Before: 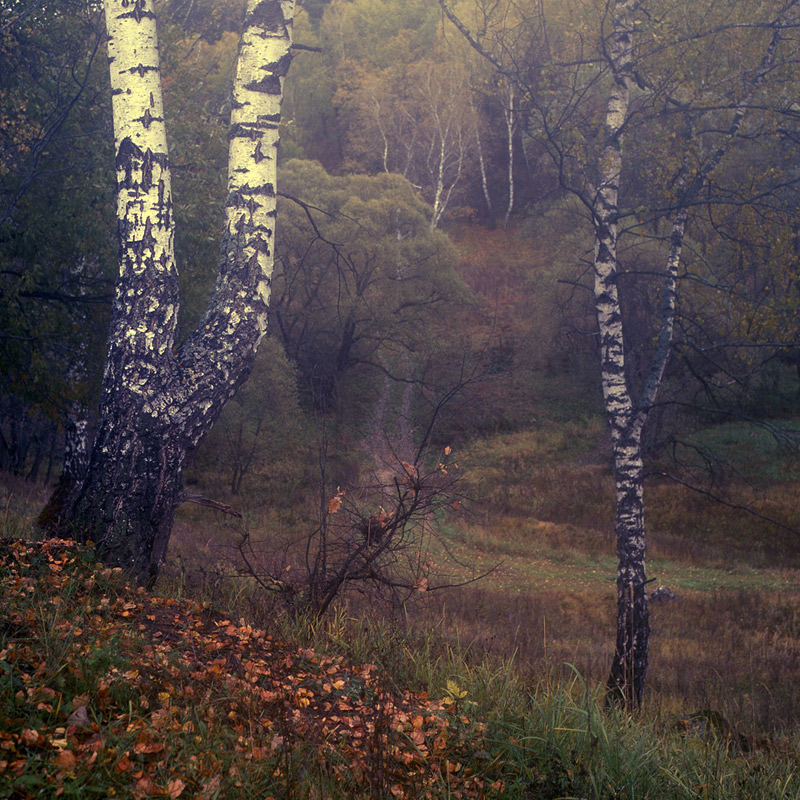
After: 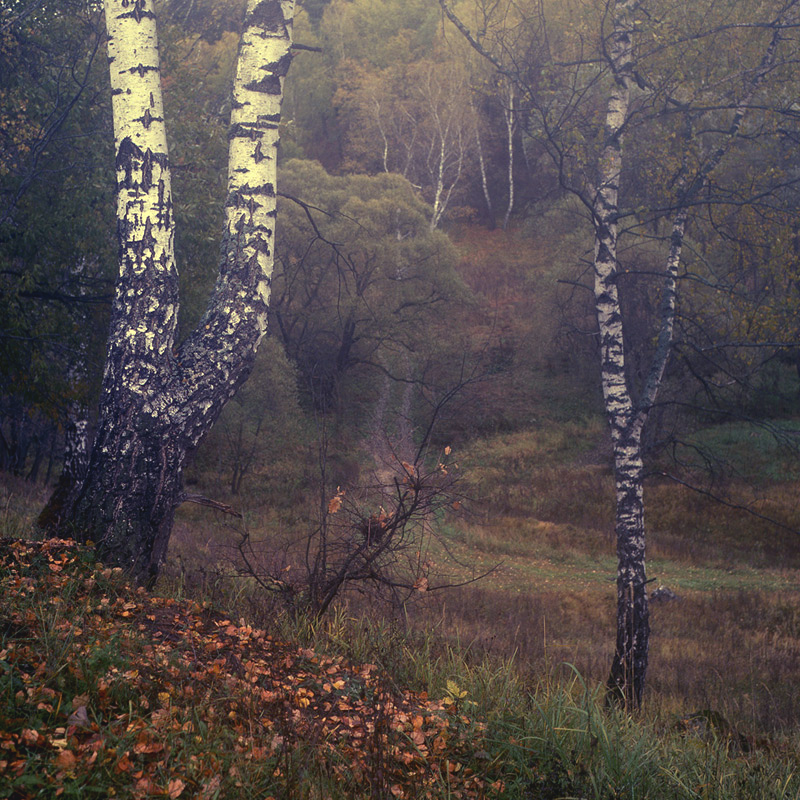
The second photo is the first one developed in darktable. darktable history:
fill light: on, module defaults
contrast brightness saturation: contrast -0.1, saturation -0.1
contrast equalizer: octaves 7, y [[0.6 ×6], [0.55 ×6], [0 ×6], [0 ×6], [0 ×6]], mix 0.3
